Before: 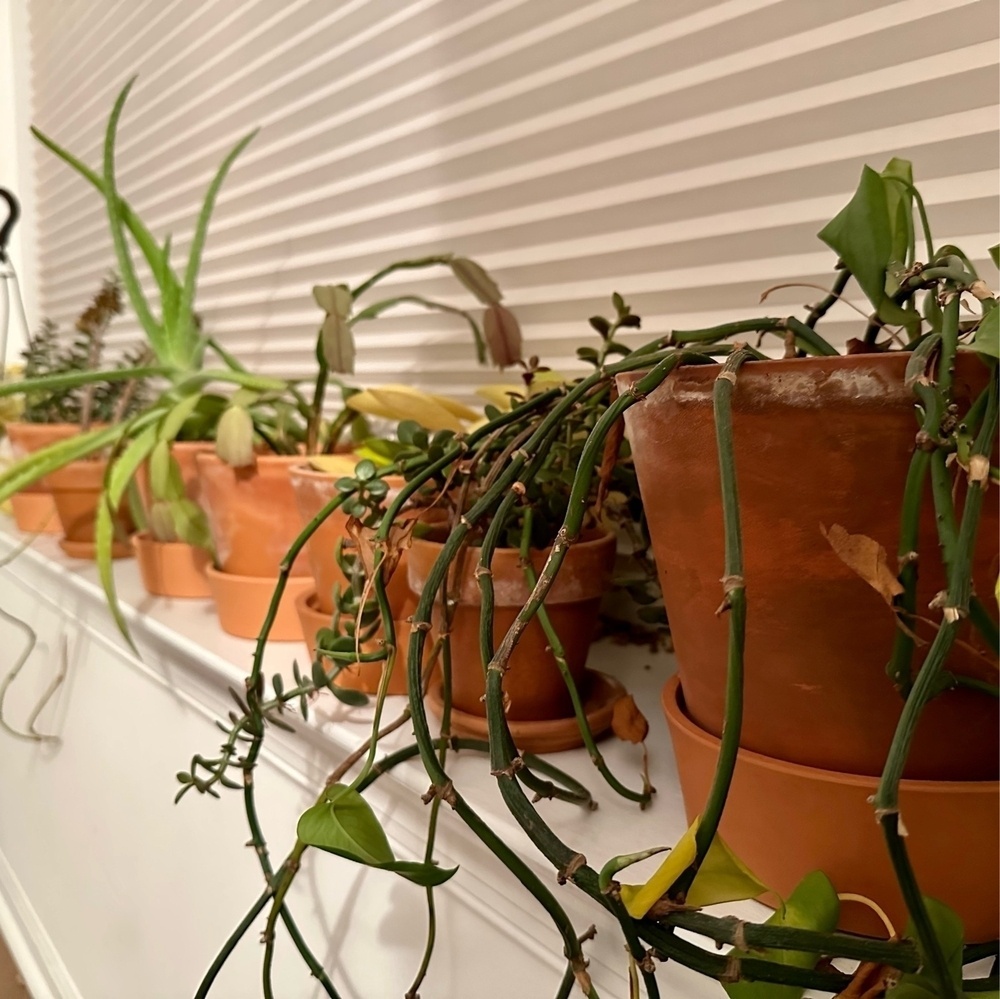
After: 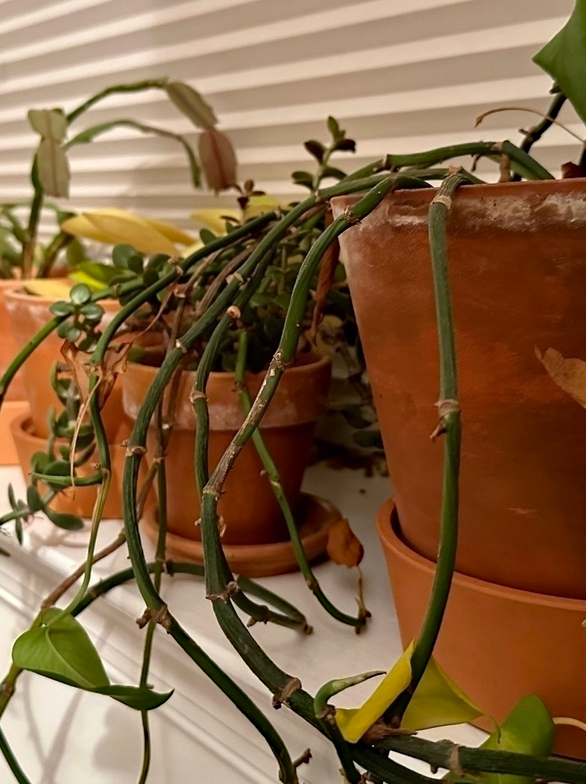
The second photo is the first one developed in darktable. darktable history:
crop and rotate: left 28.598%, top 17.631%, right 12.802%, bottom 3.801%
haze removal: compatibility mode true, adaptive false
